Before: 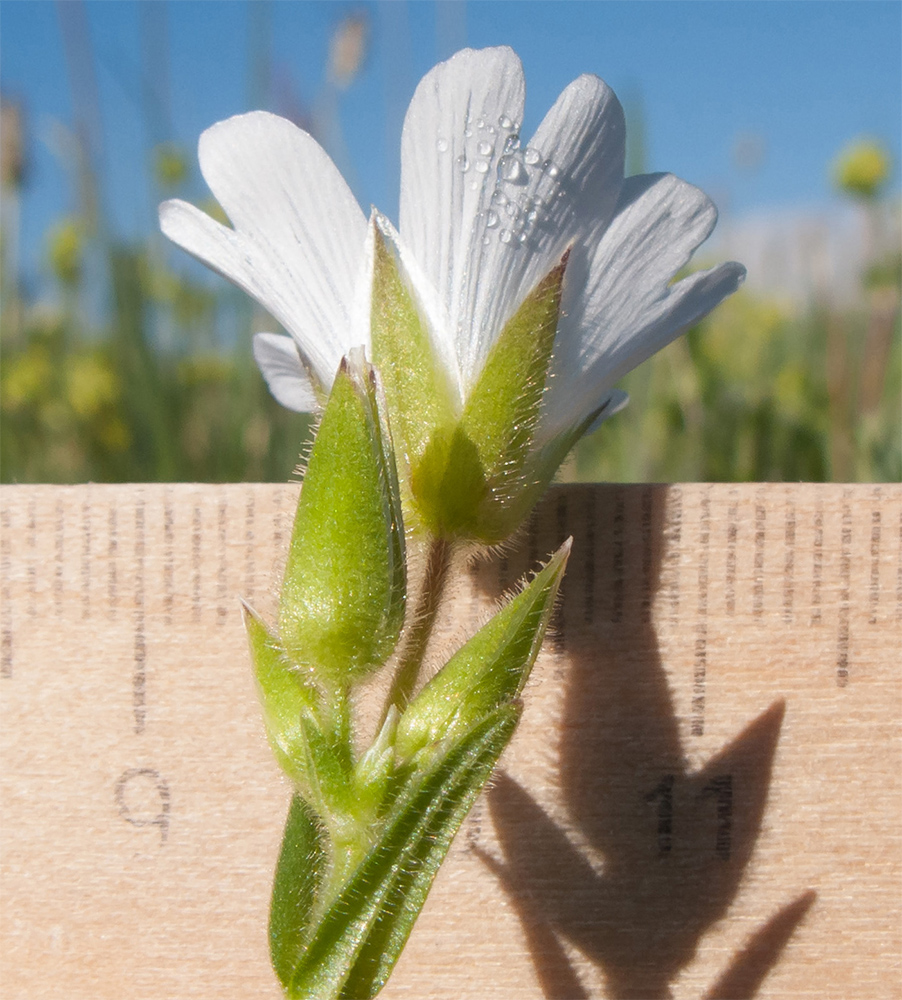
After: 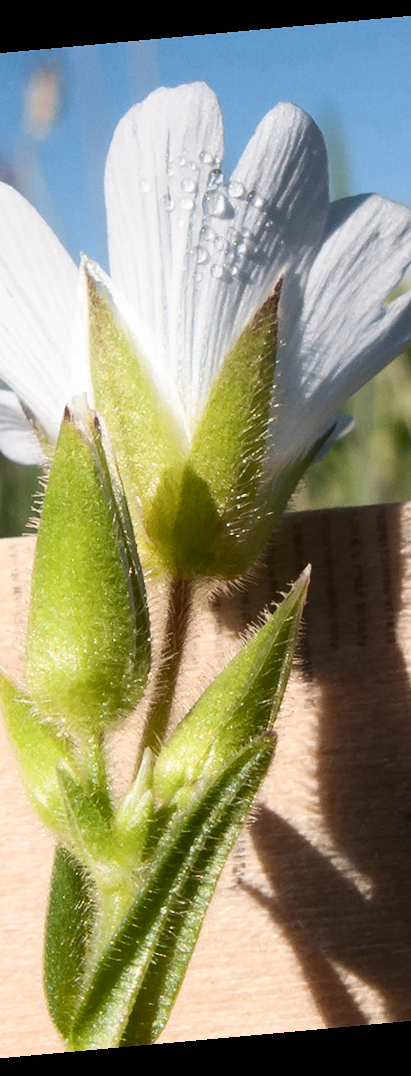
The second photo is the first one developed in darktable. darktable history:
rotate and perspective: rotation -5.2°, automatic cropping off
crop: left 31.229%, right 27.105%
contrast brightness saturation: contrast 0.28
